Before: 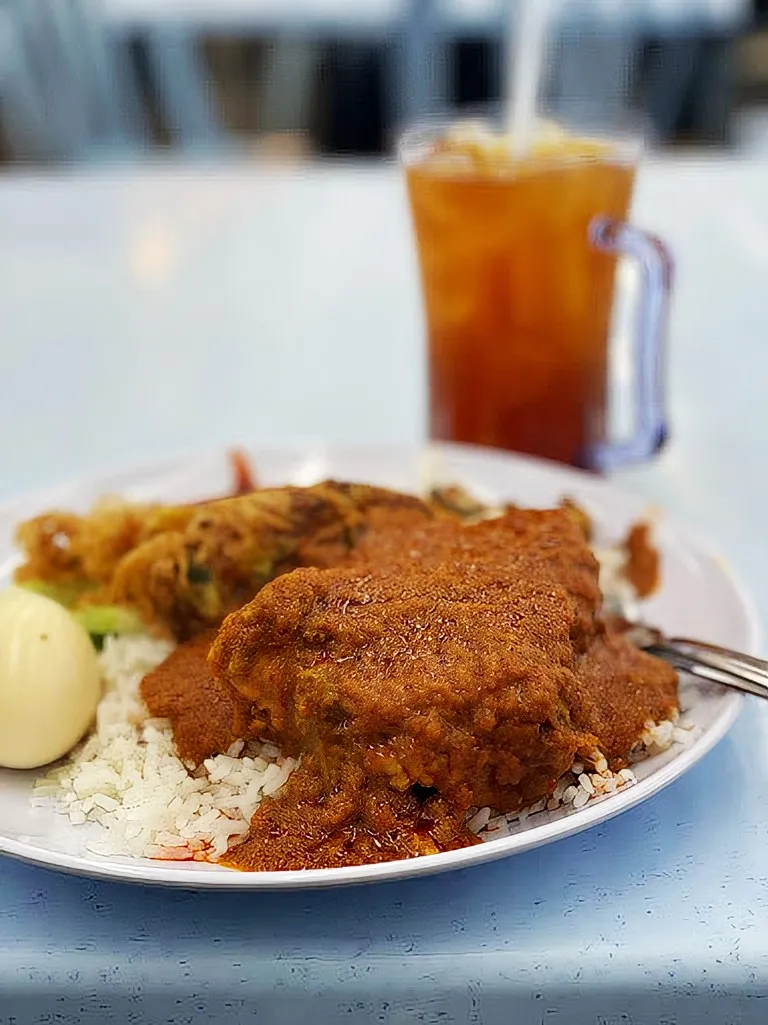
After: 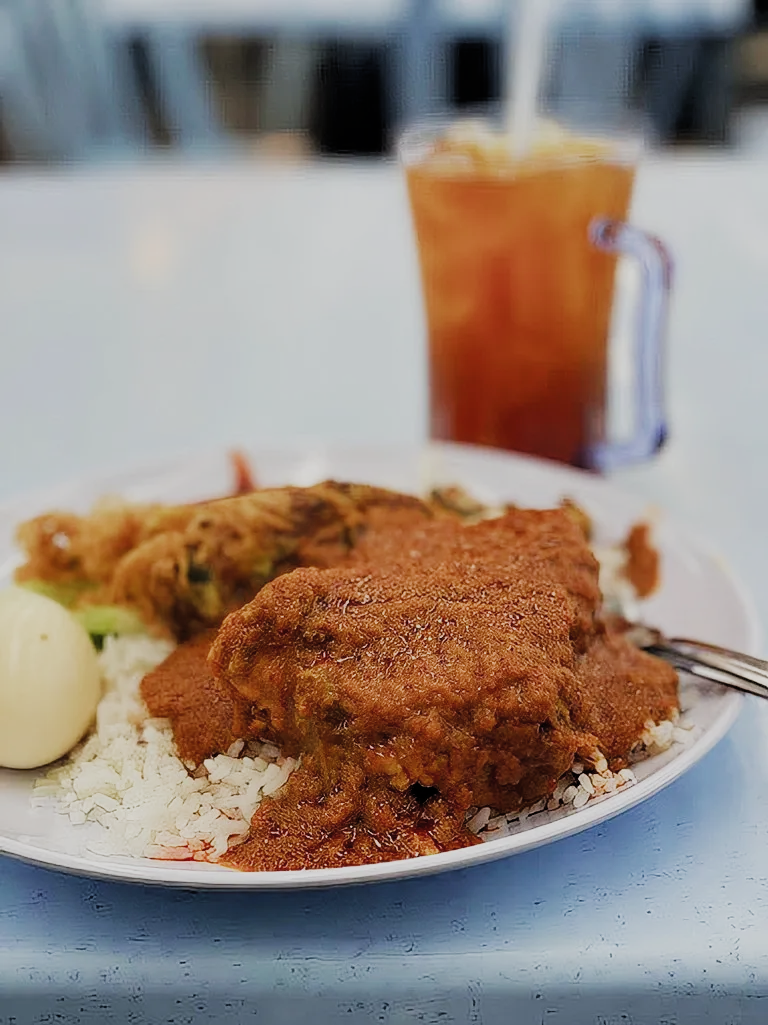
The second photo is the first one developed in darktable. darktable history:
filmic rgb: black relative exposure -8.17 EV, white relative exposure 3.76 EV, hardness 4.43, color science v4 (2020), iterations of high-quality reconstruction 0, contrast in shadows soft, contrast in highlights soft
